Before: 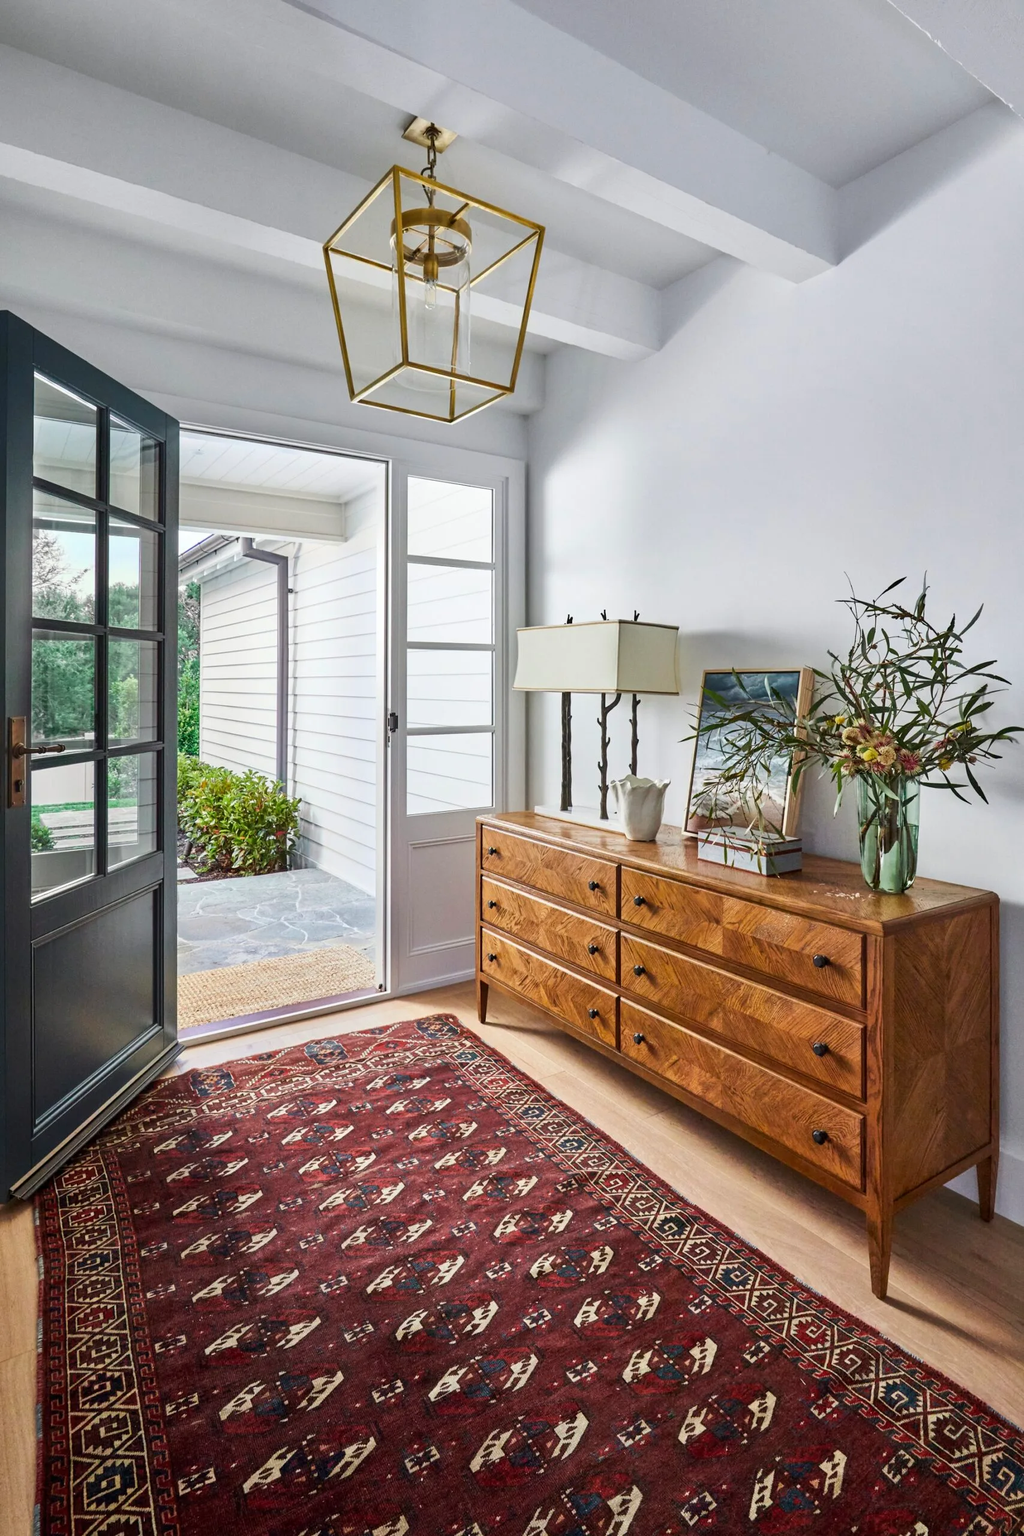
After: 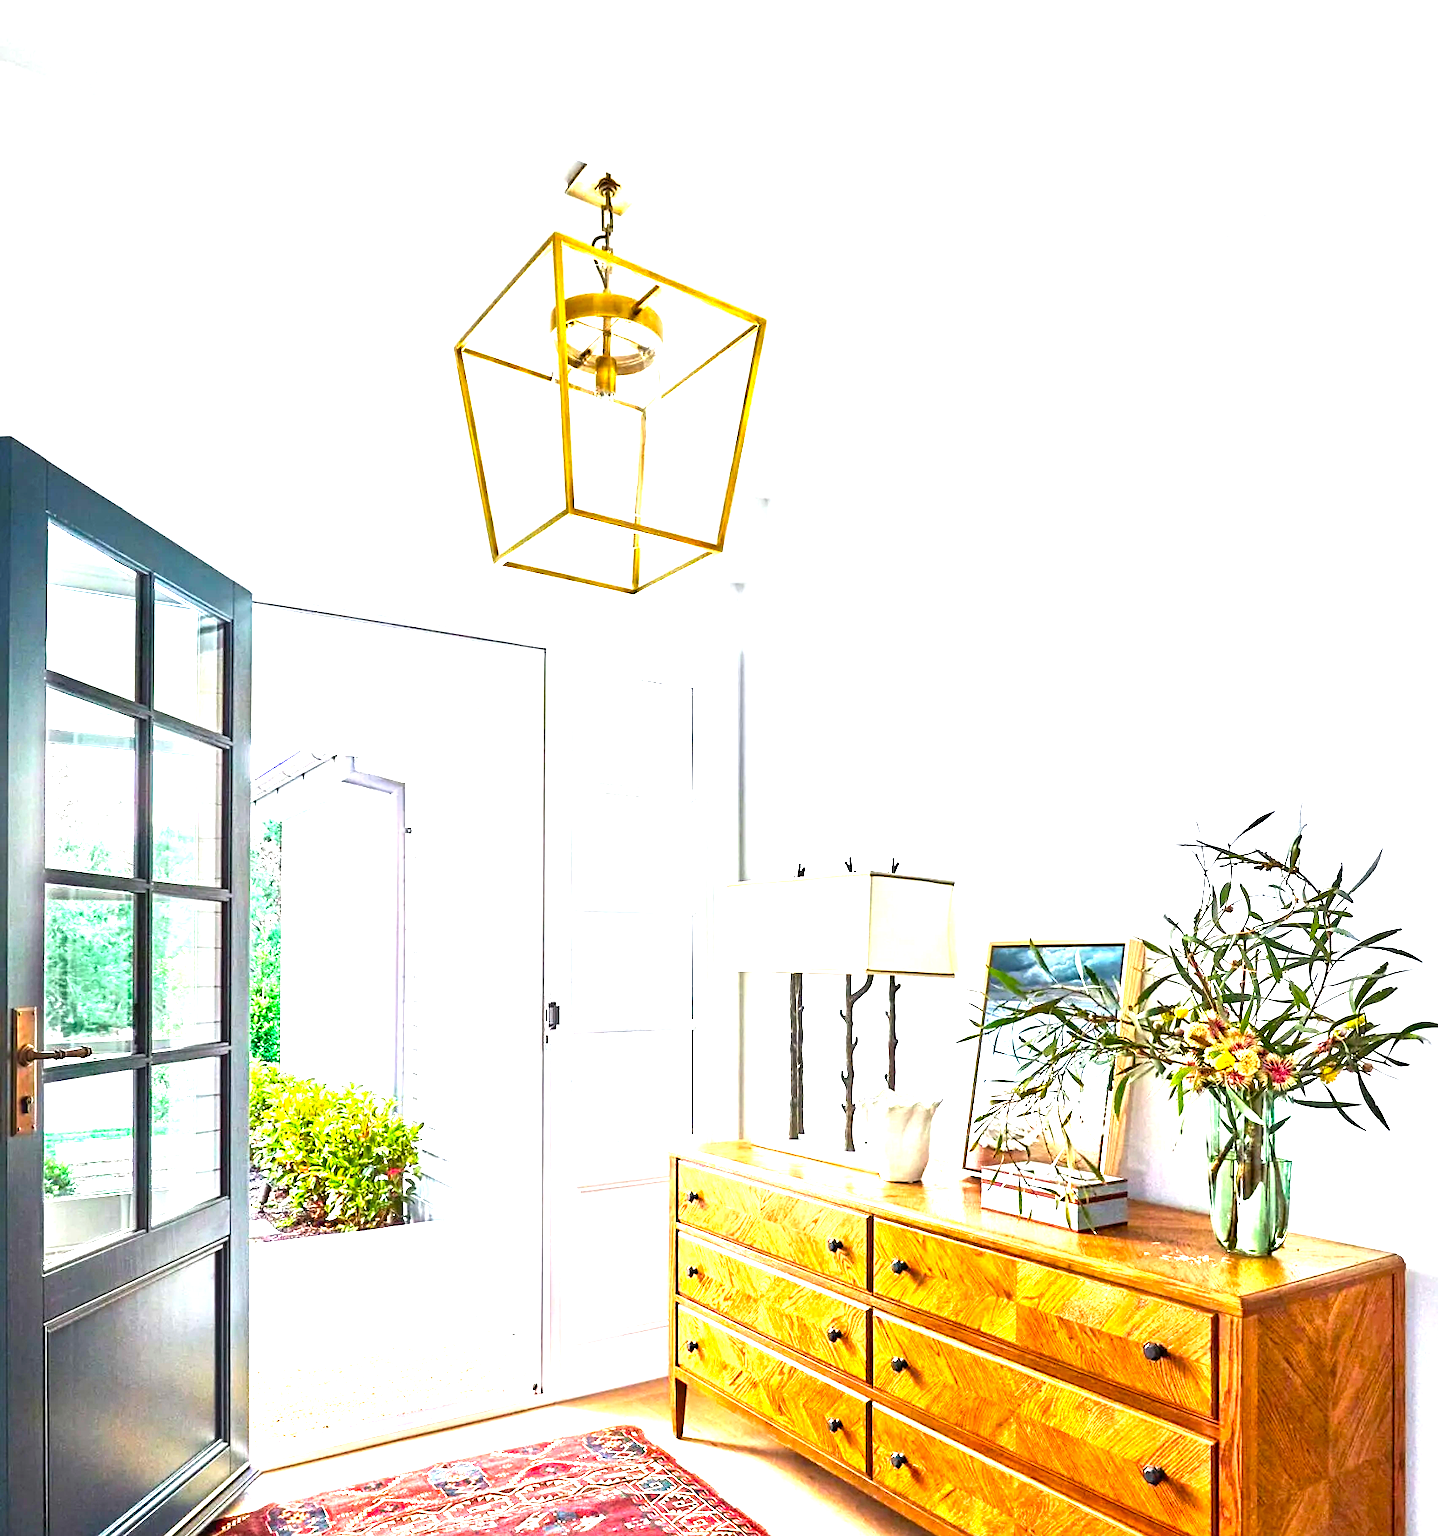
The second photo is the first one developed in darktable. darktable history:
sharpen: amount 0.209
crop: right 0%, bottom 28.843%
levels: levels [0, 0.281, 0.562]
color balance rgb: perceptual saturation grading › global saturation 19.526%, perceptual brilliance grading › mid-tones 10.486%, perceptual brilliance grading › shadows 14.47%, global vibrance 5.162%, contrast 3.128%
